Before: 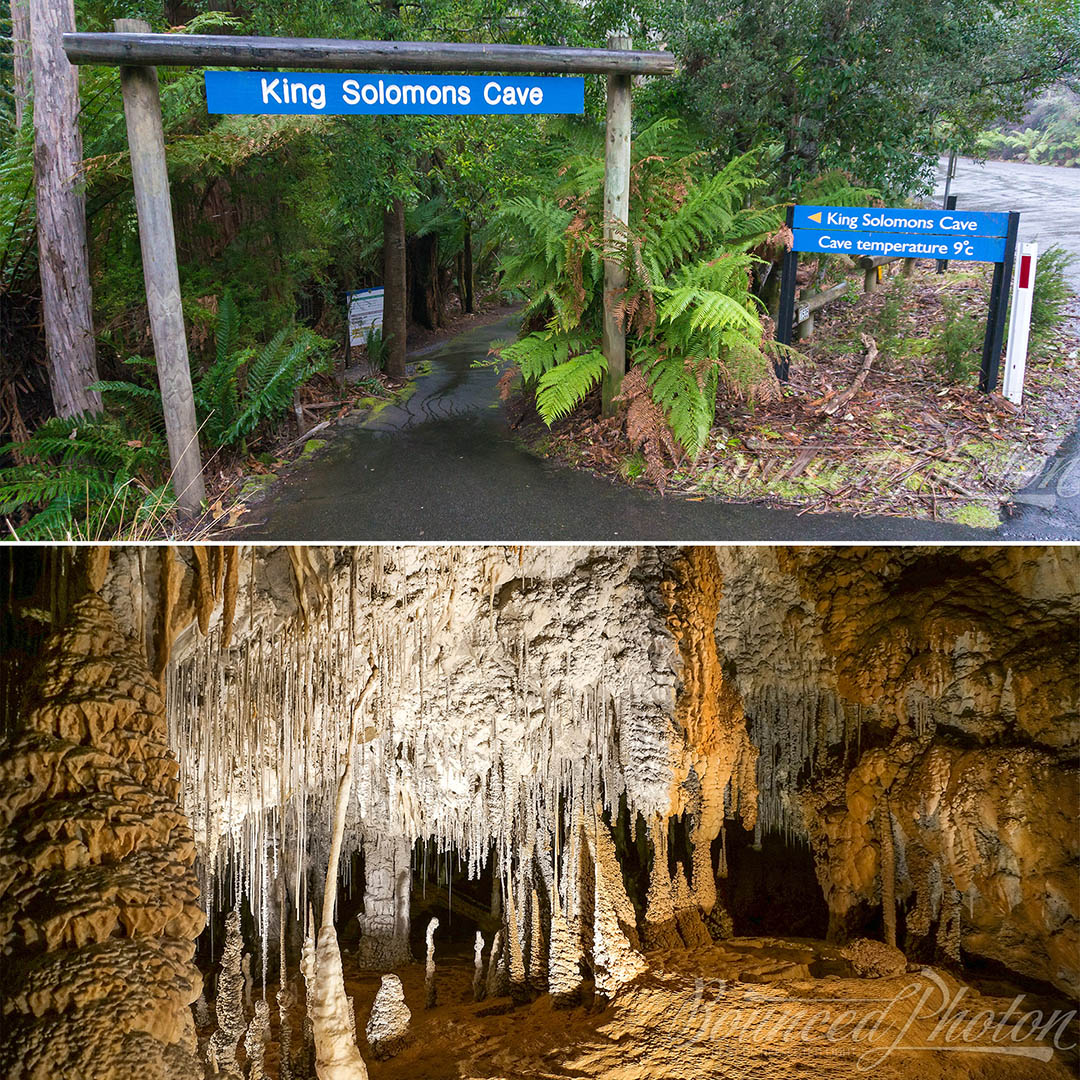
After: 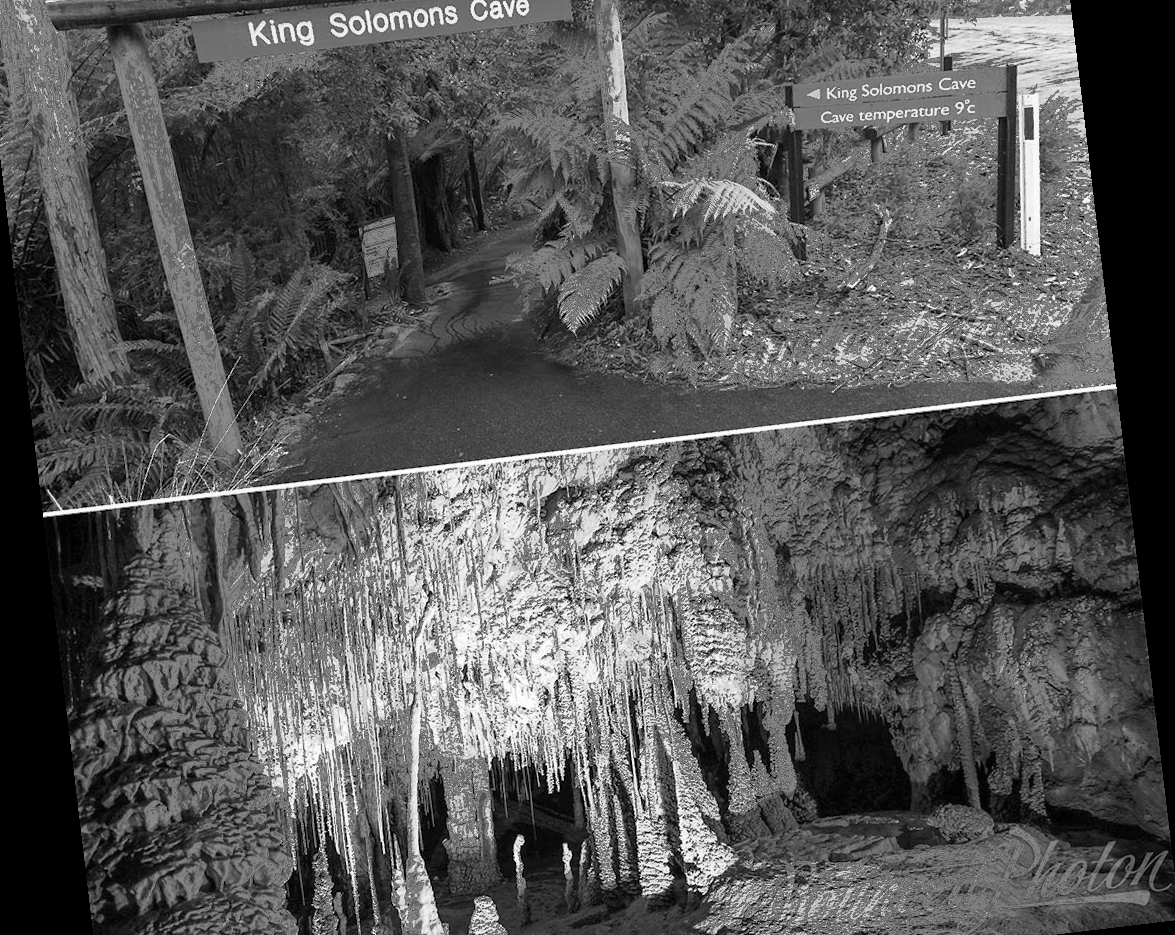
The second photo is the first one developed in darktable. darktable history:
monochrome: size 1
rotate and perspective: rotation -6.83°, automatic cropping off
fill light: exposure -0.73 EV, center 0.69, width 2.2
contrast brightness saturation: saturation 0.1
crop and rotate: left 1.814%, top 12.818%, right 0.25%, bottom 9.225%
color correction: highlights a* -3.28, highlights b* -6.24, shadows a* 3.1, shadows b* 5.19
